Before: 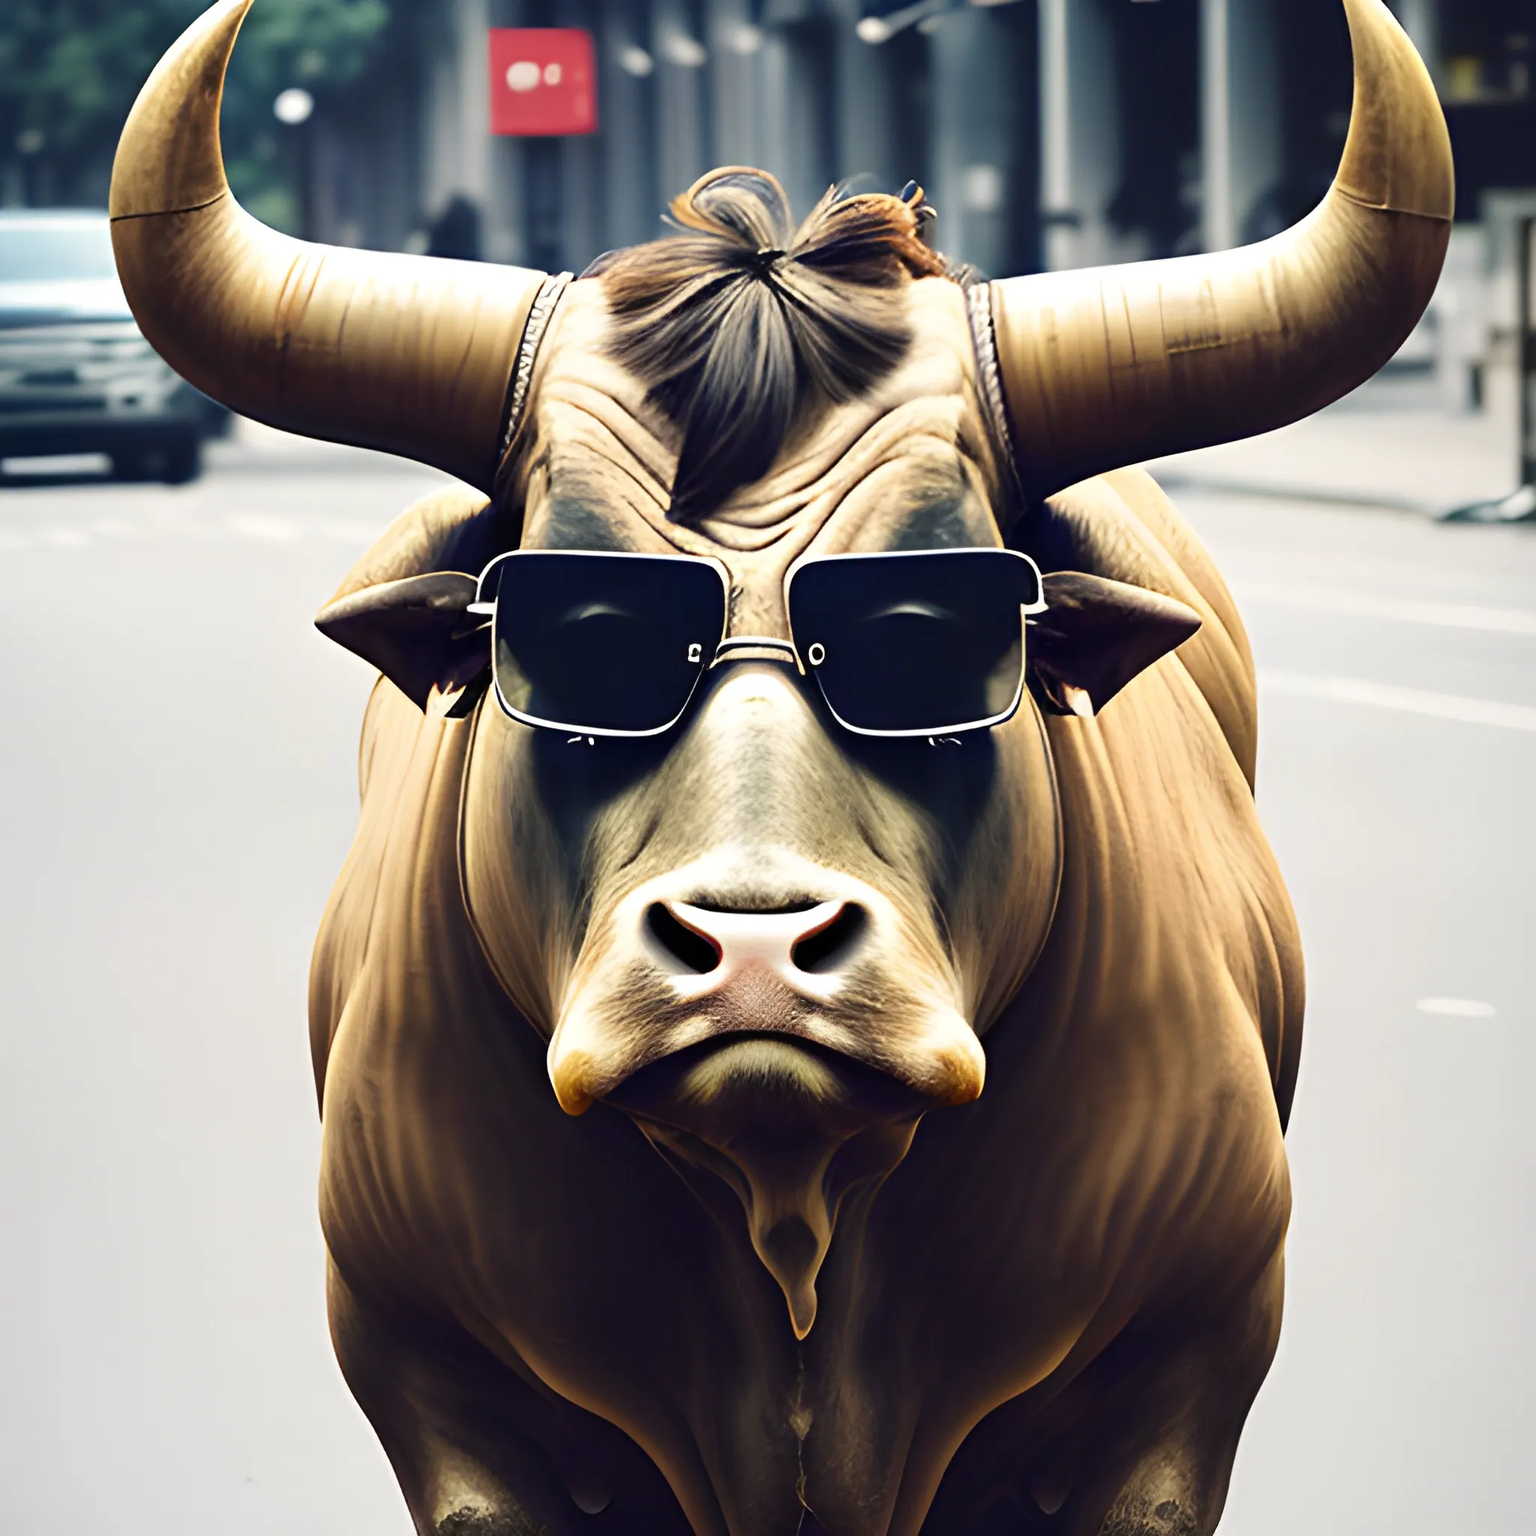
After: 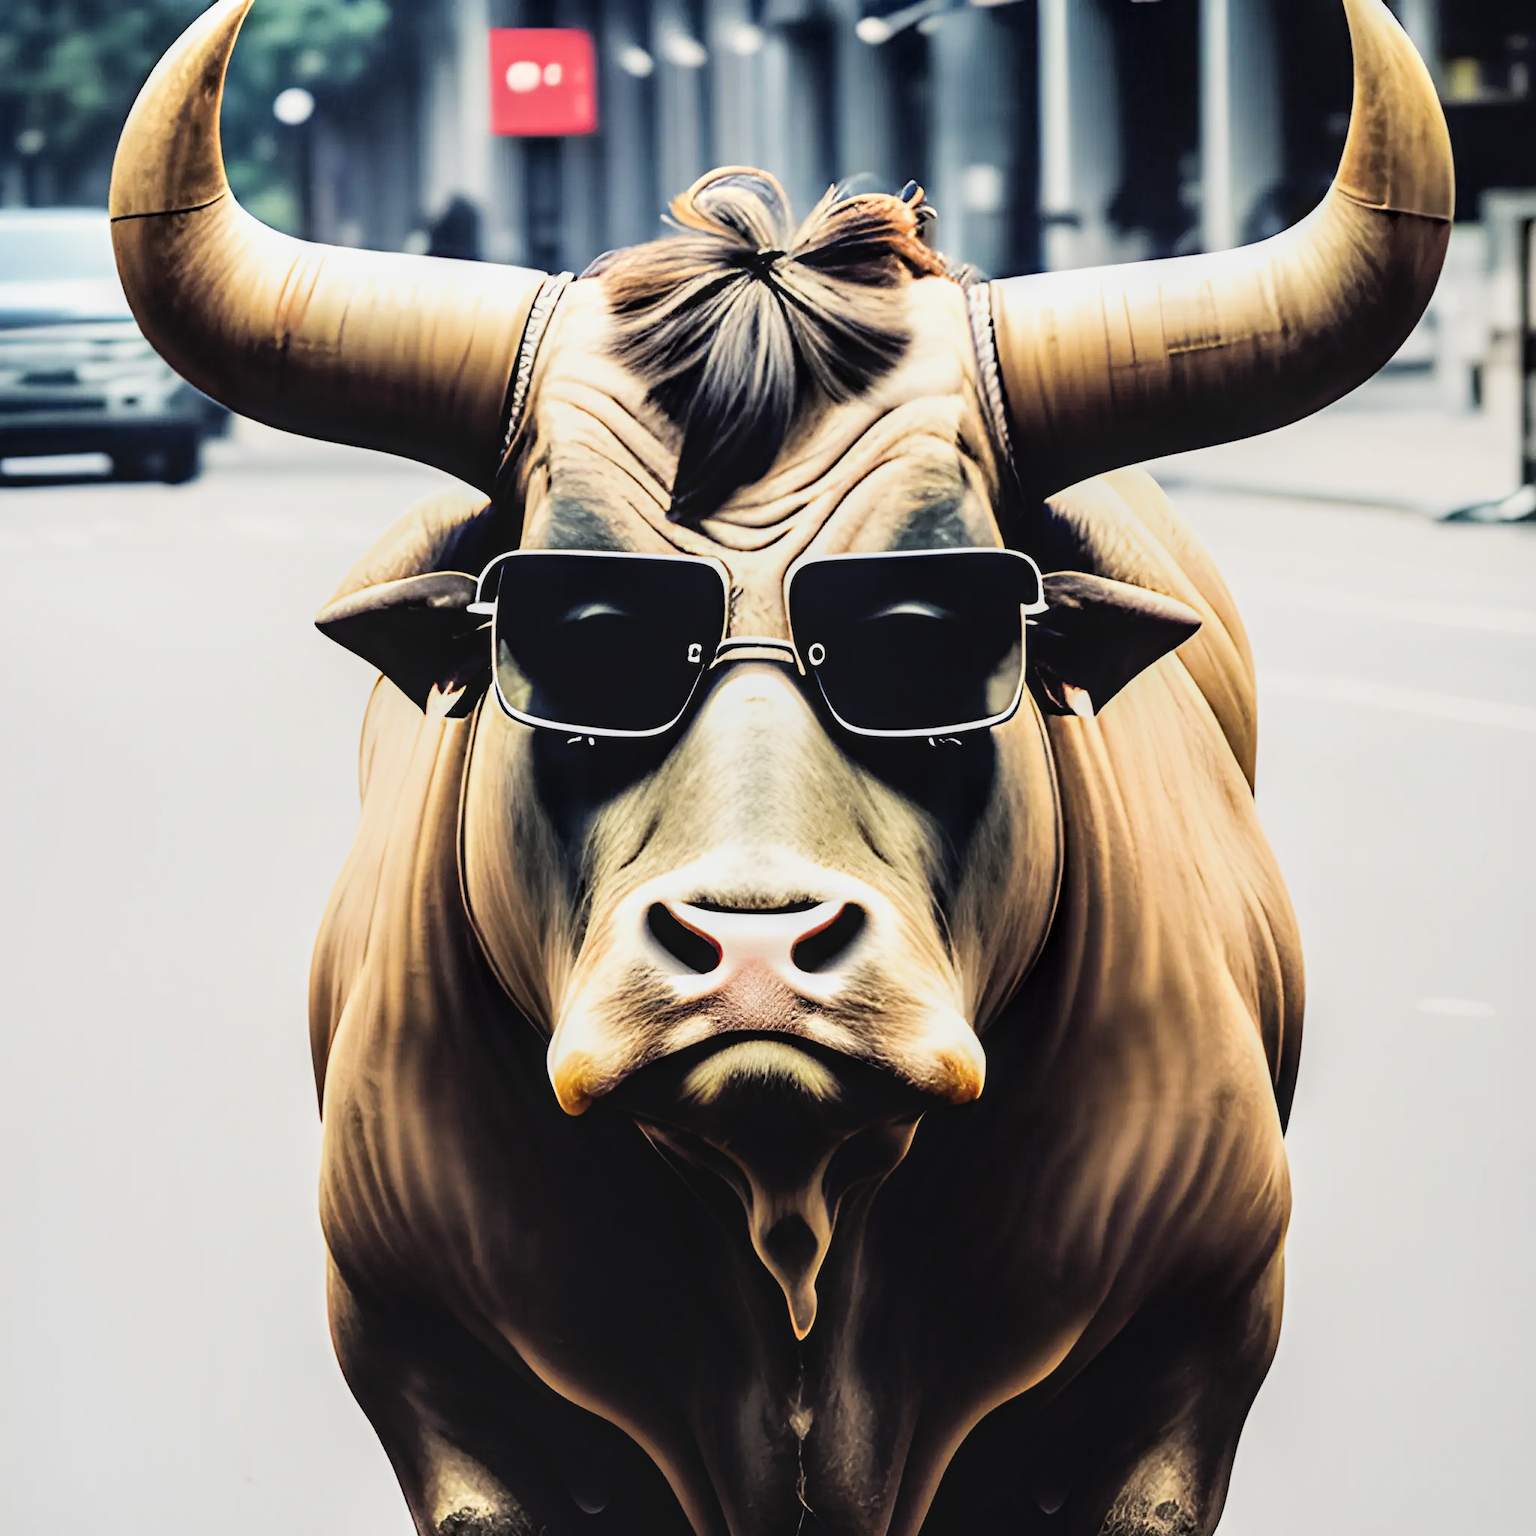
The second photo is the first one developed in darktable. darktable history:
color balance rgb: on, module defaults
local contrast: on, module defaults
filmic rgb: black relative exposure -5 EV, hardness 2.88, contrast 1.3
exposure "scene-referred default": black level correction 0, exposure 0.7 EV, compensate exposure bias true, compensate highlight preservation false
